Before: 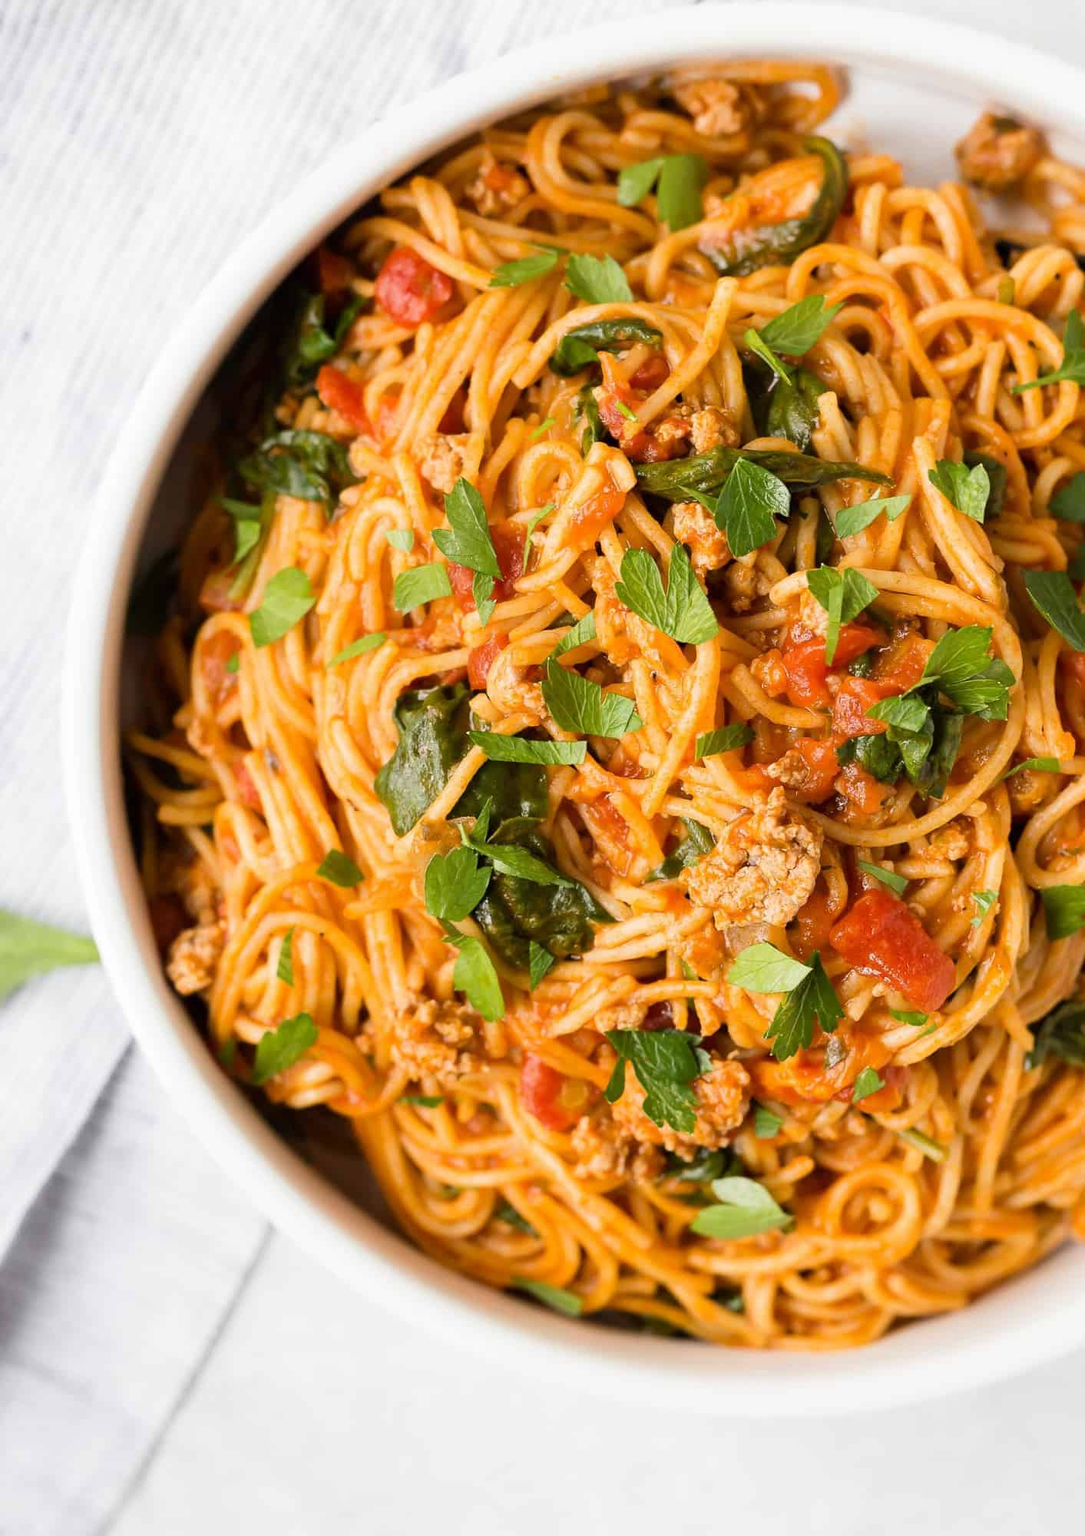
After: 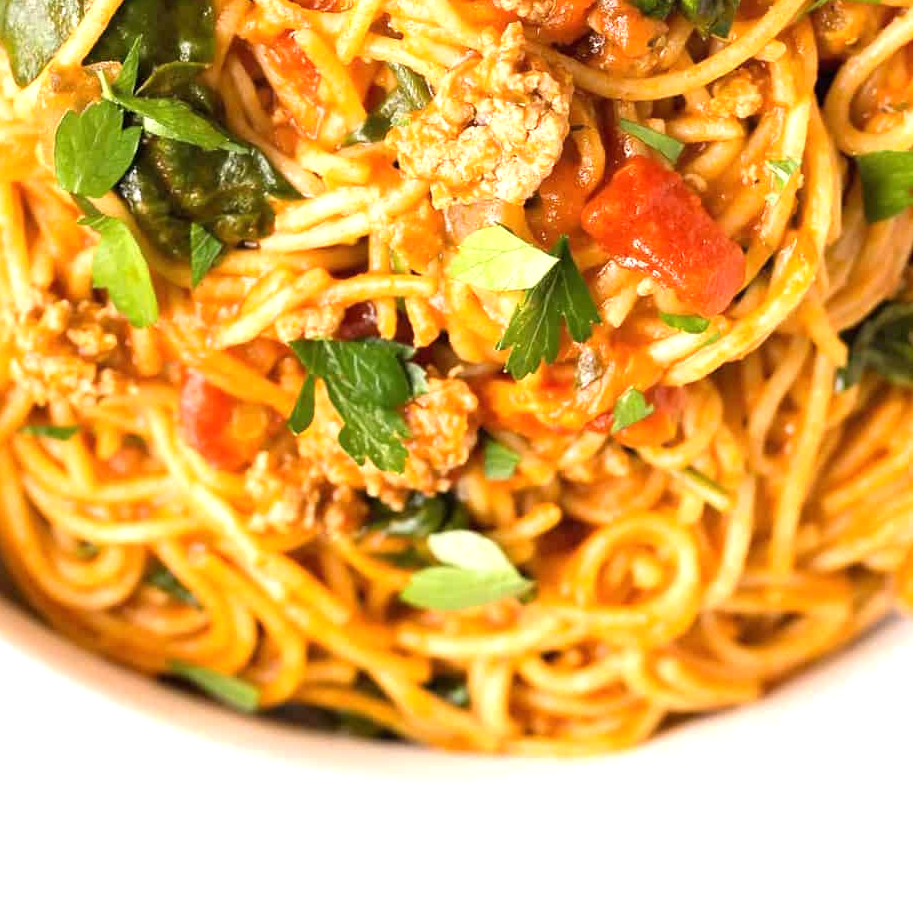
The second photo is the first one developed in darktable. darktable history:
exposure: black level correction 0, exposure 0.697 EV, compensate highlight preservation false
crop and rotate: left 35.374%, top 50.144%, bottom 4.958%
